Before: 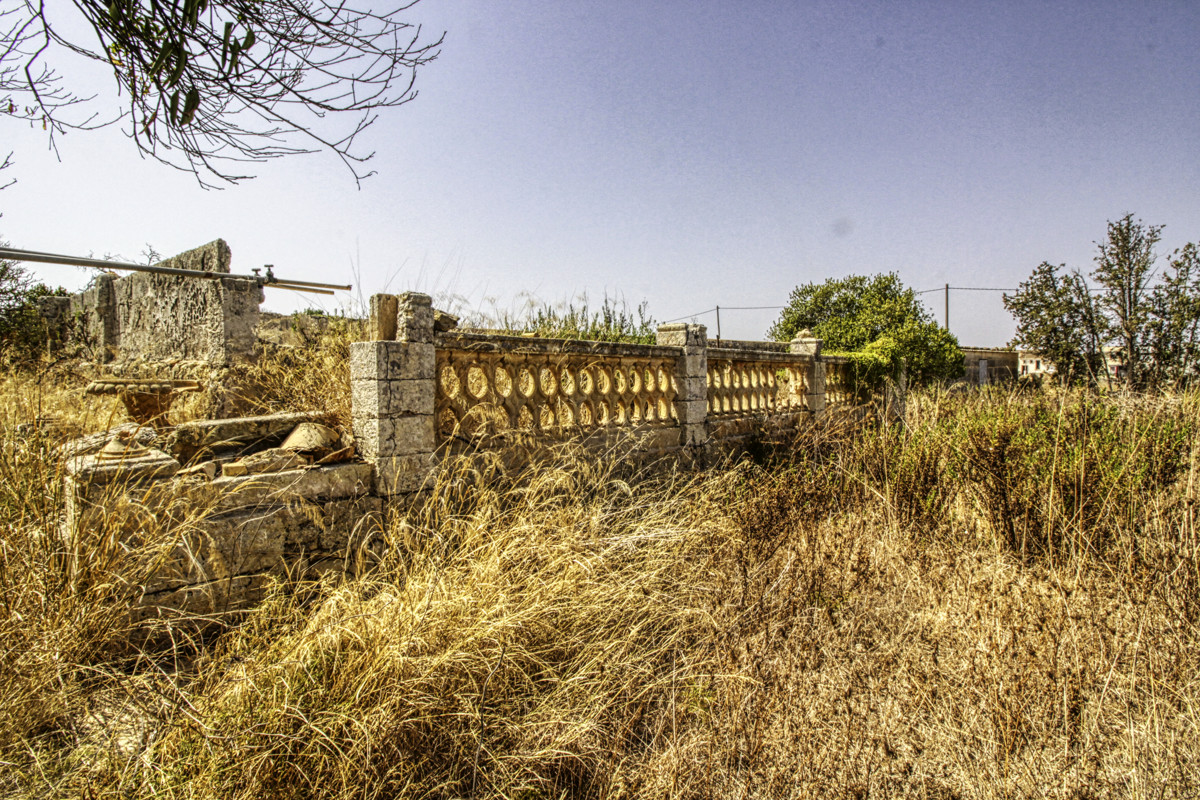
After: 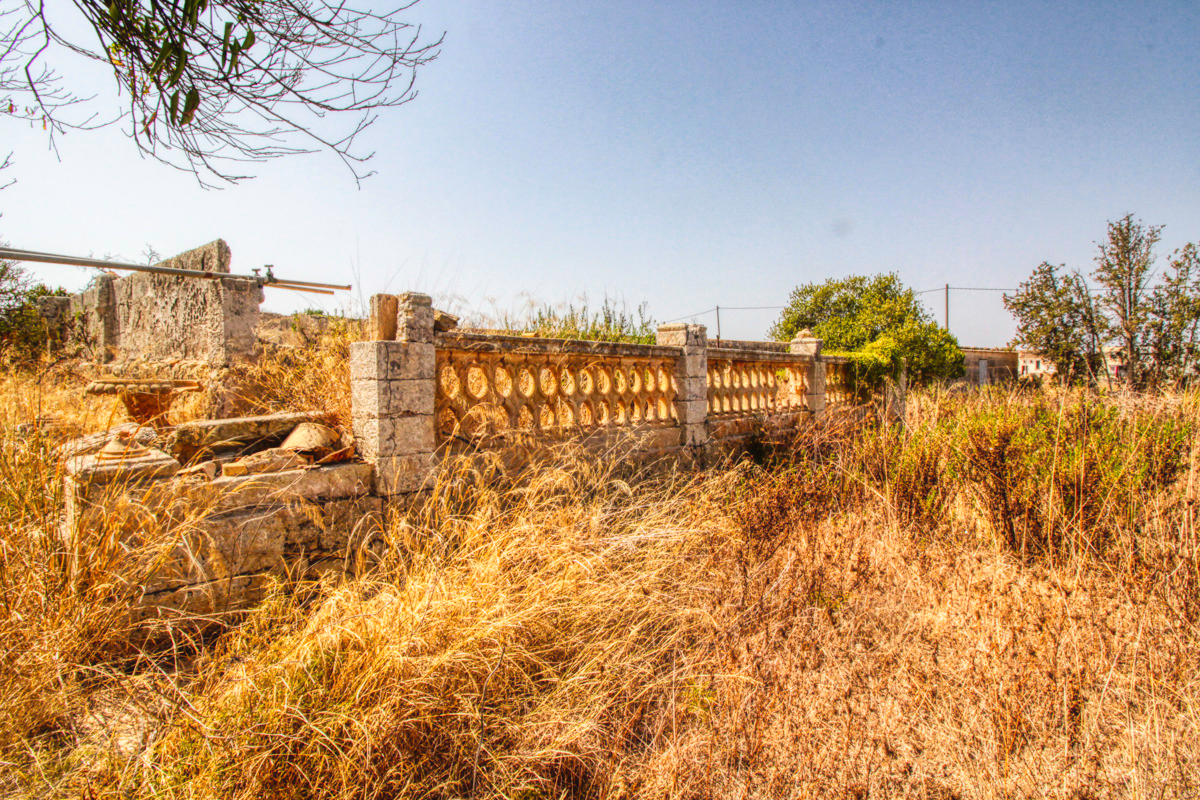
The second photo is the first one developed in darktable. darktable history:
contrast equalizer: octaves 7, y [[0.502, 0.505, 0.512, 0.529, 0.564, 0.588], [0.5 ×6], [0.502, 0.505, 0.512, 0.529, 0.564, 0.588], [0, 0.001, 0.001, 0.004, 0.008, 0.011], [0, 0.001, 0.001, 0.004, 0.008, 0.011]], mix -1
base curve: curves: ch0 [(0, 0) (0.472, 0.508) (1, 1)]
